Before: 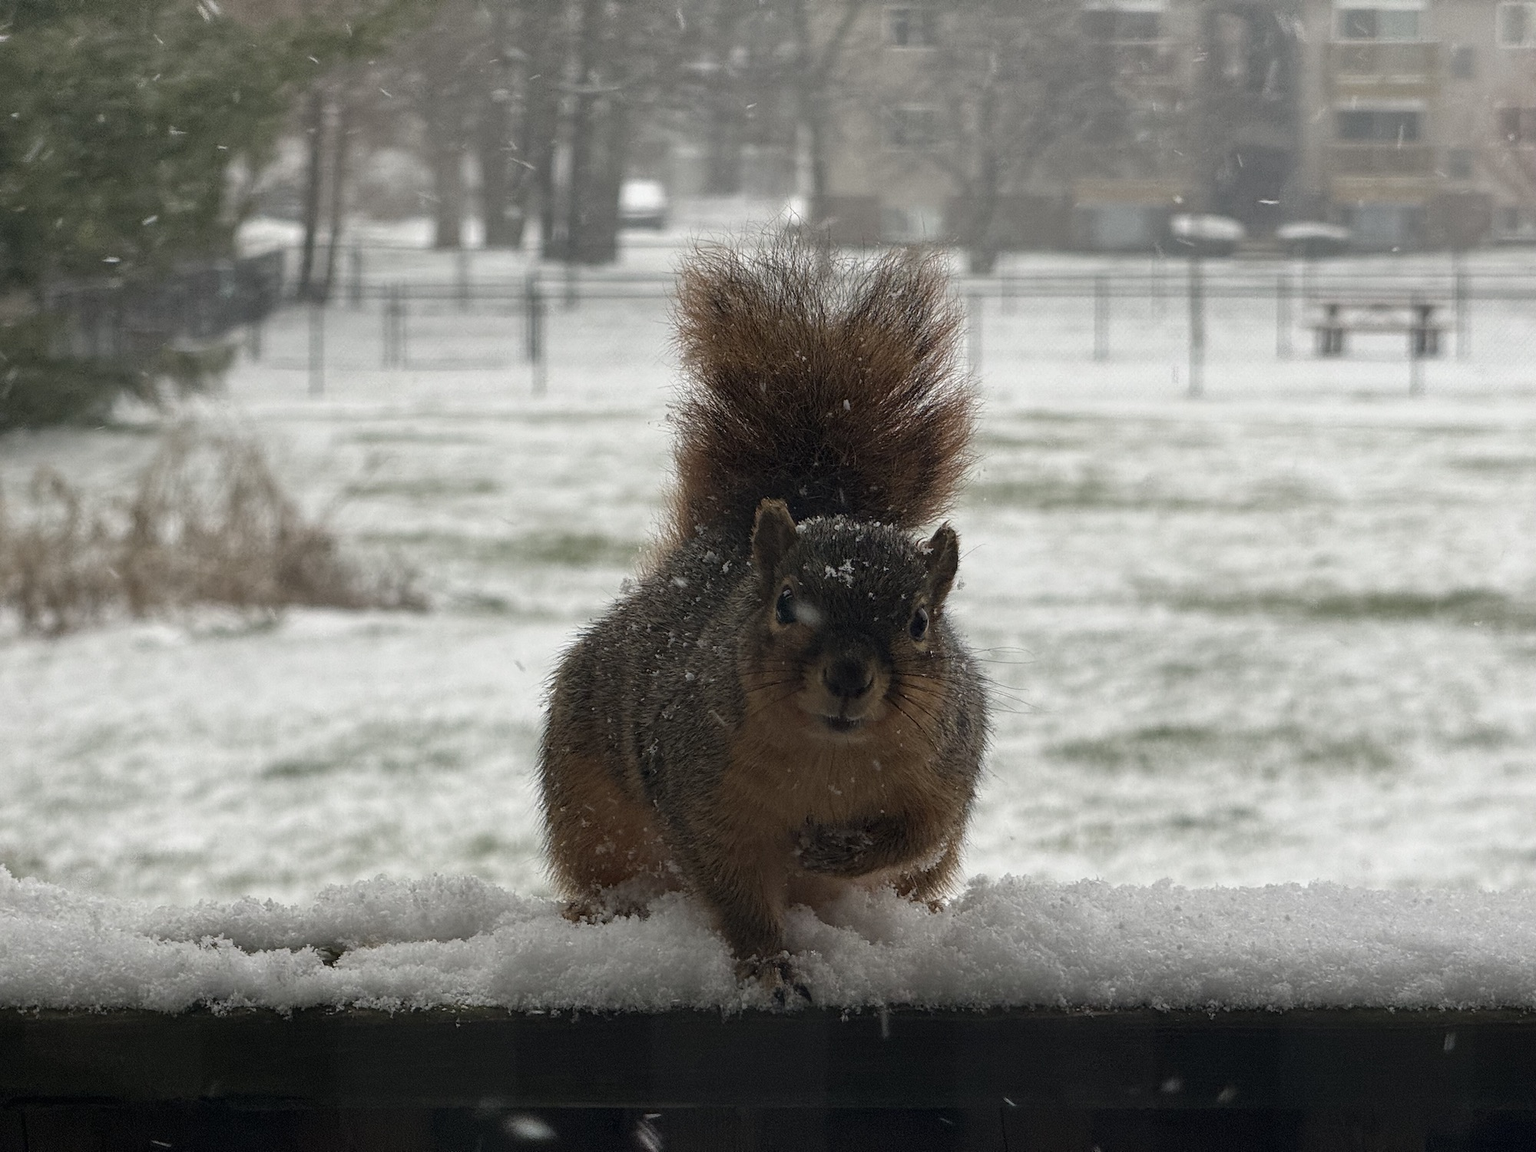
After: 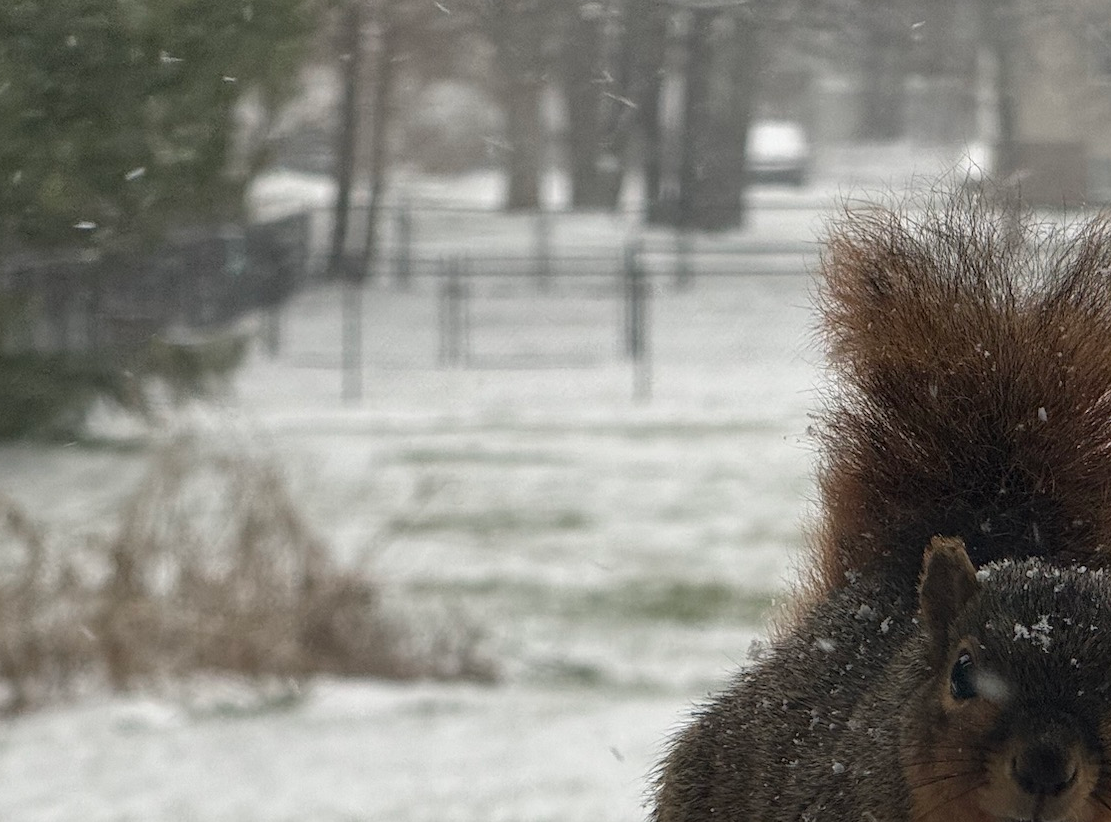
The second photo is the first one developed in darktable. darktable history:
crop and rotate: left 3.021%, top 7.593%, right 41.38%, bottom 37.569%
